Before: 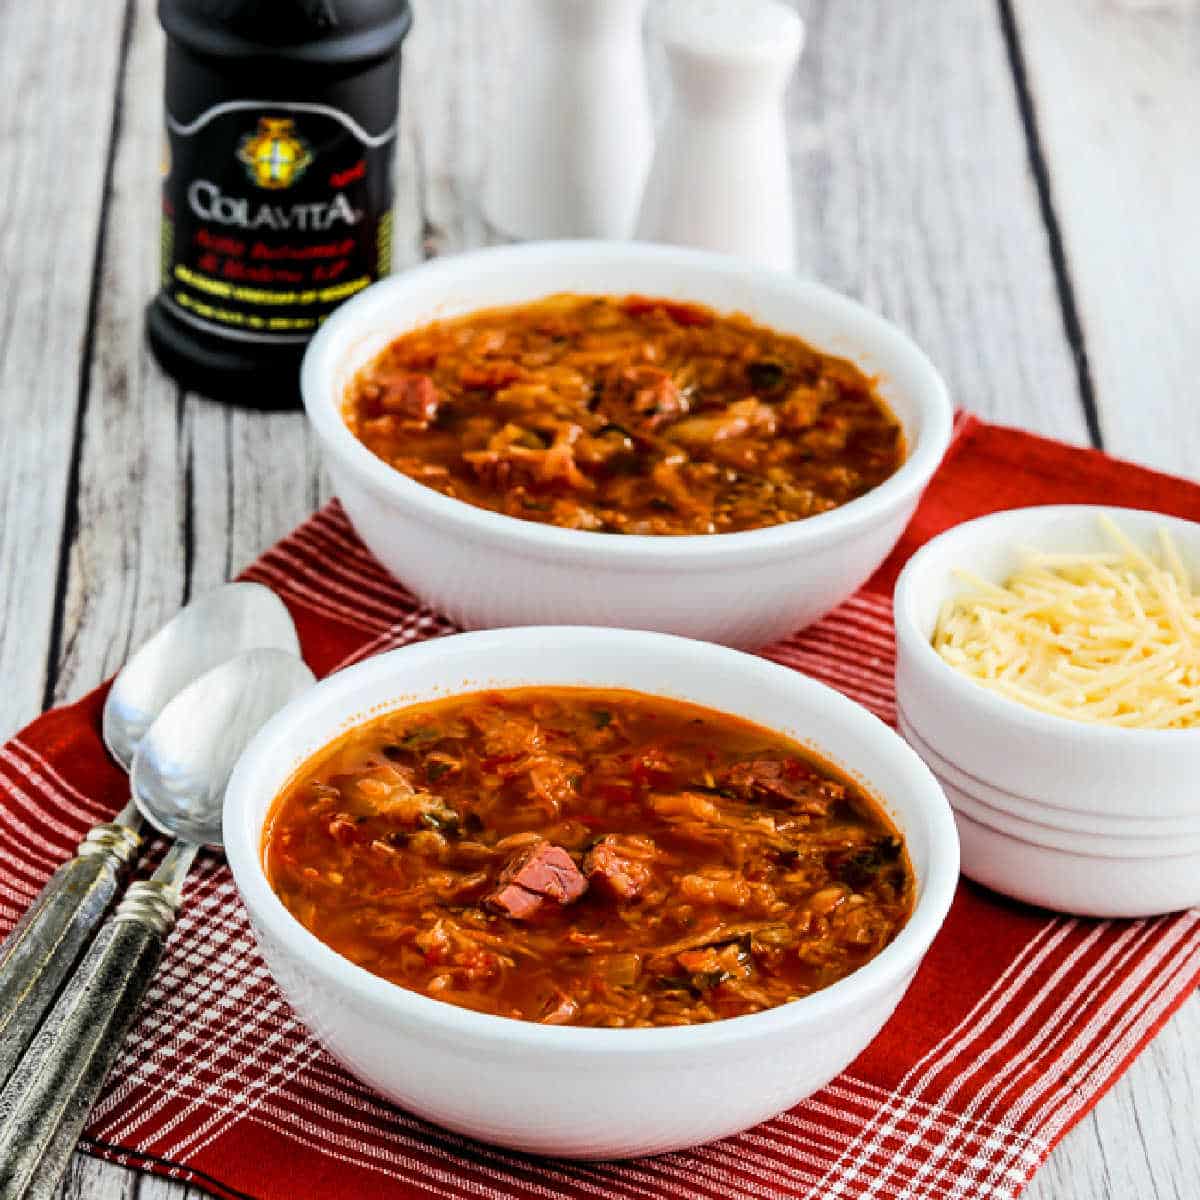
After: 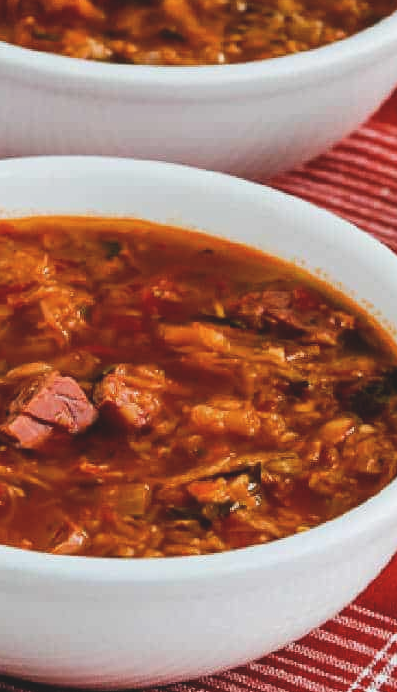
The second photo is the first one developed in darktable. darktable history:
crop: left 40.878%, top 39.176%, right 25.993%, bottom 3.081%
exposure: black level correction -0.014, exposure -0.193 EV, compensate highlight preservation false
